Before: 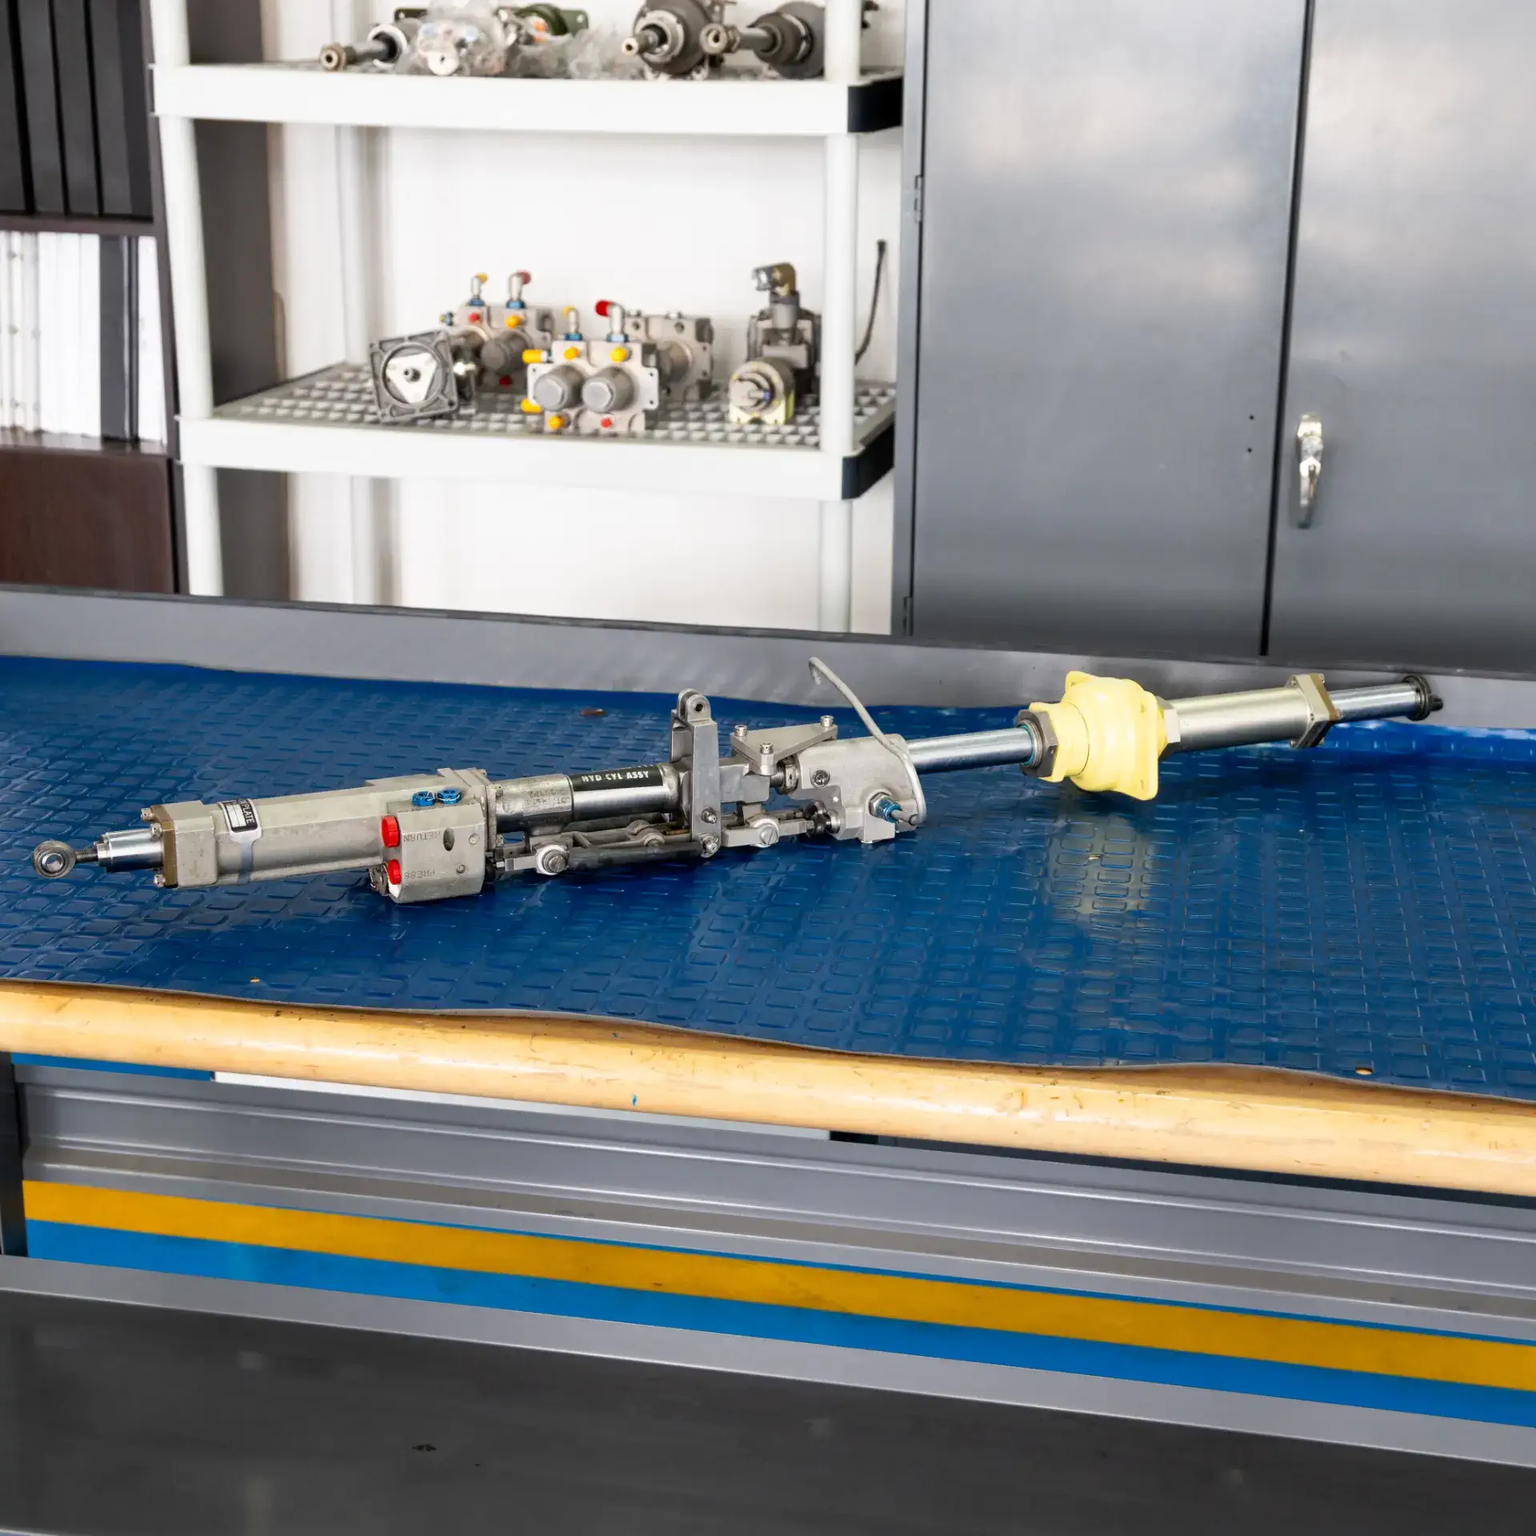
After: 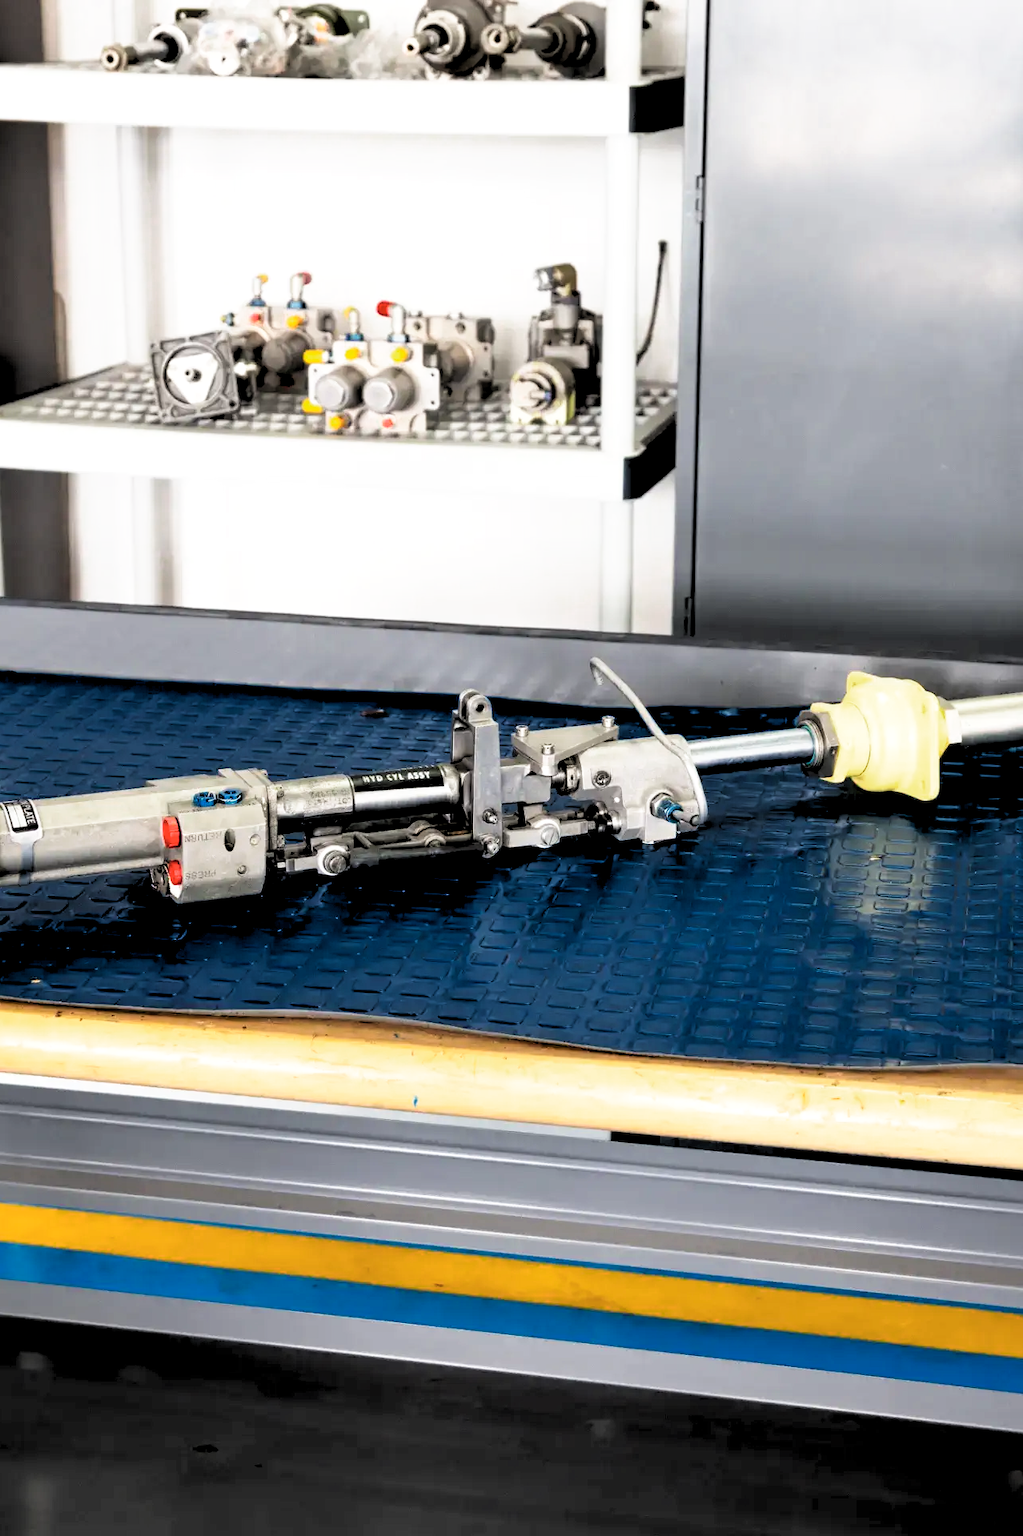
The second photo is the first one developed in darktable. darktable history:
crop and rotate: left 14.292%, right 19.041%
base curve: curves: ch0 [(0, 0) (0.688, 0.865) (1, 1)], preserve colors none
rgb levels: levels [[0.034, 0.472, 0.904], [0, 0.5, 1], [0, 0.5, 1]]
color zones: curves: ch0 [(0, 0.465) (0.092, 0.596) (0.289, 0.464) (0.429, 0.453) (0.571, 0.464) (0.714, 0.455) (0.857, 0.462) (1, 0.465)]
